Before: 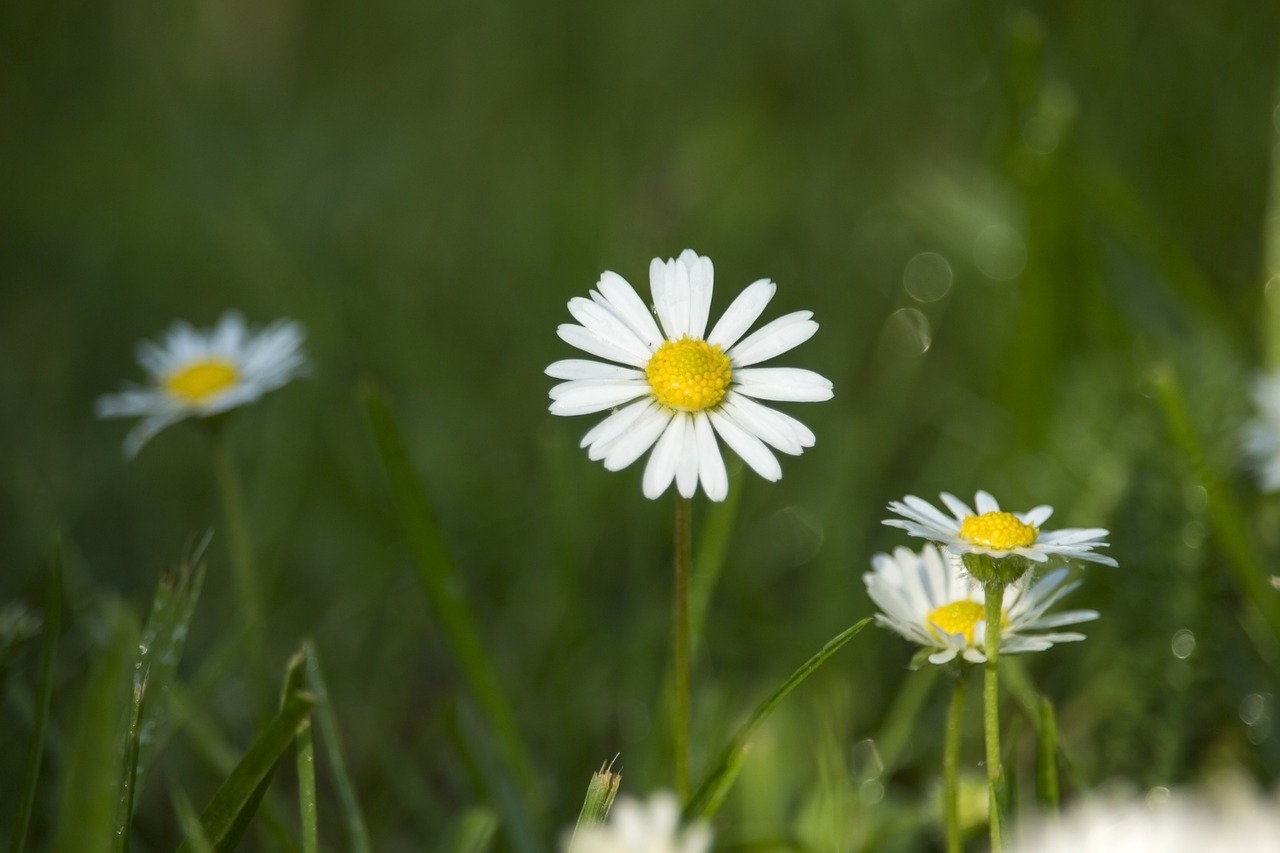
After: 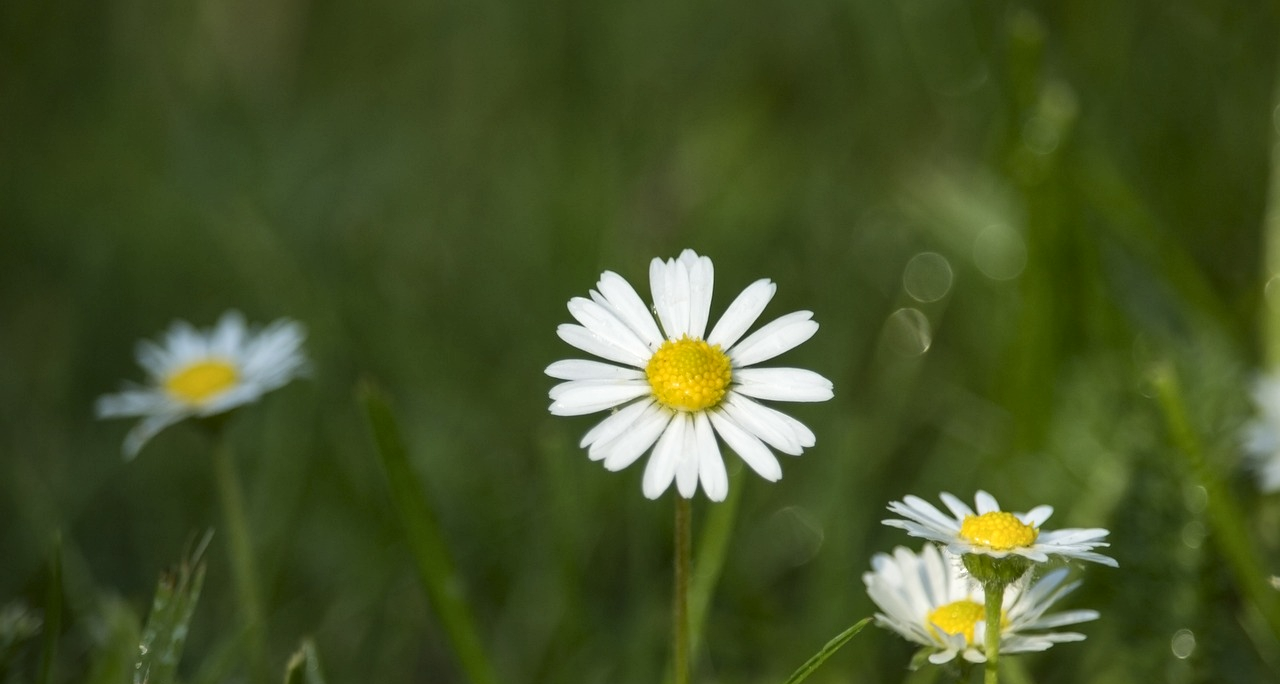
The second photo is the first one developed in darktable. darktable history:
crop: bottom 19.711%
local contrast: mode bilateral grid, contrast 20, coarseness 50, detail 138%, midtone range 0.2
